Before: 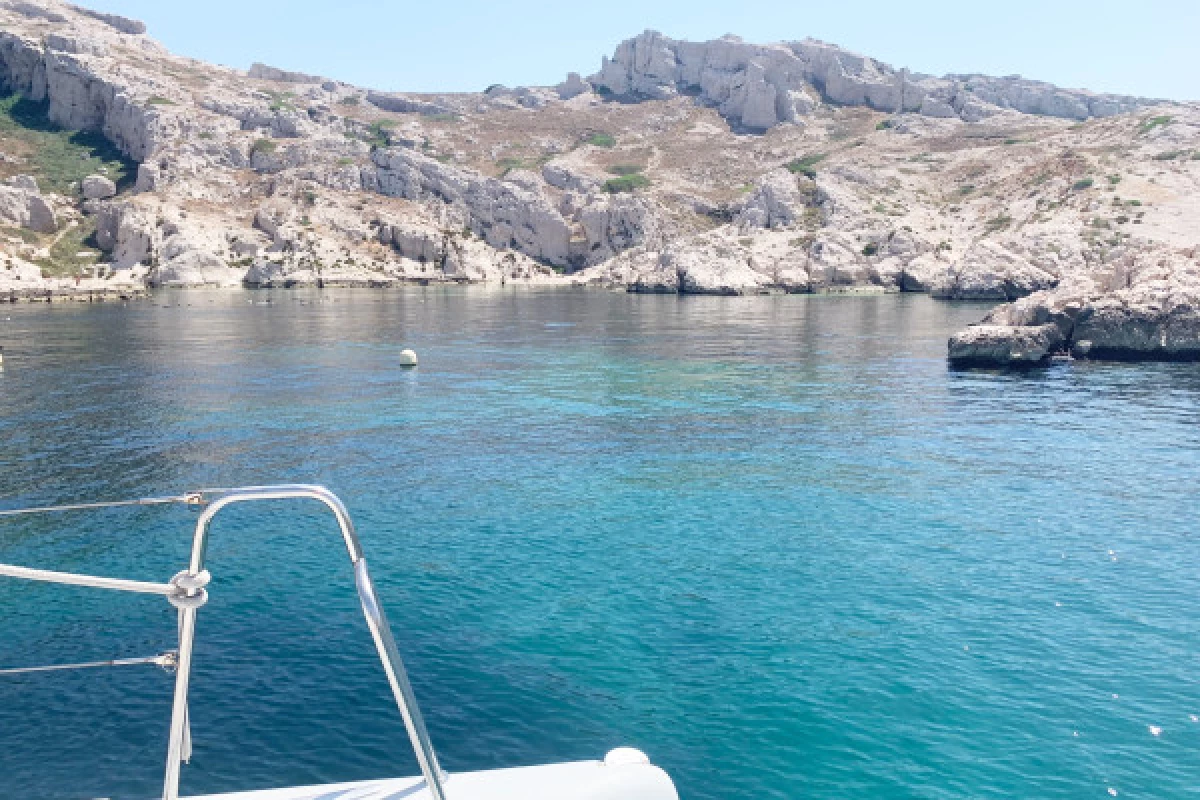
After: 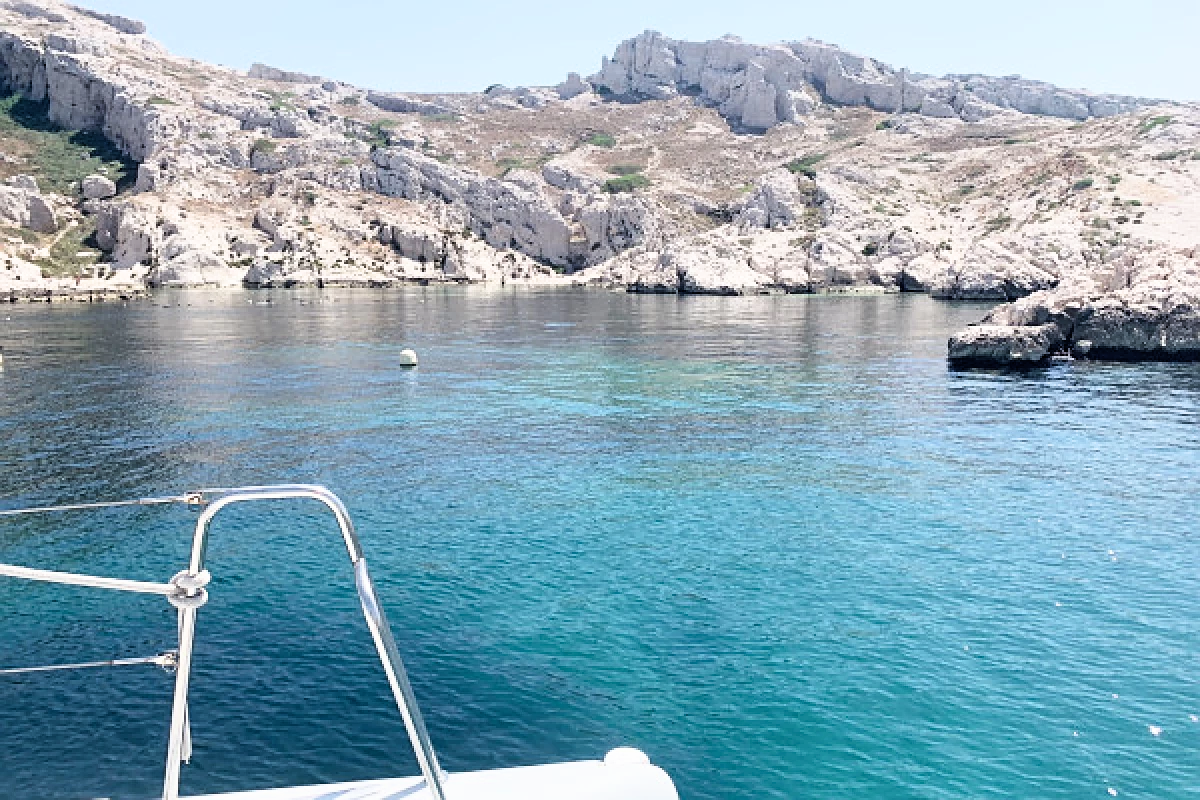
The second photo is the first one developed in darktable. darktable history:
sharpen: on, module defaults
filmic rgb: black relative exposure -8.73 EV, white relative exposure 2.72 EV, target black luminance 0%, hardness 6.26, latitude 76.76%, contrast 1.328, shadows ↔ highlights balance -0.293%
